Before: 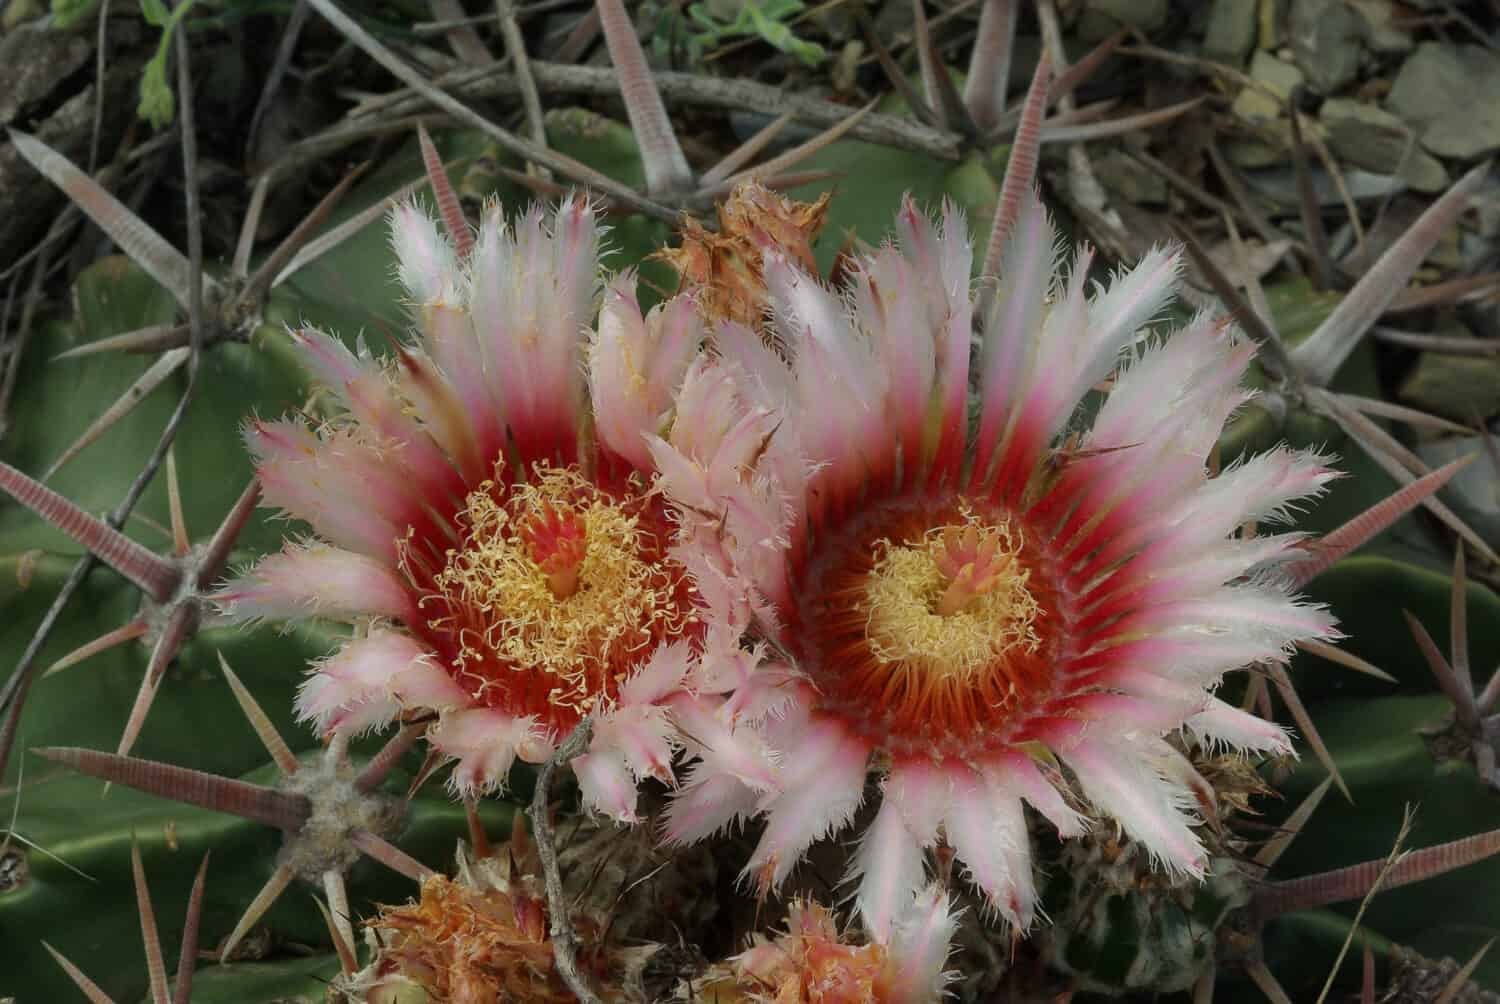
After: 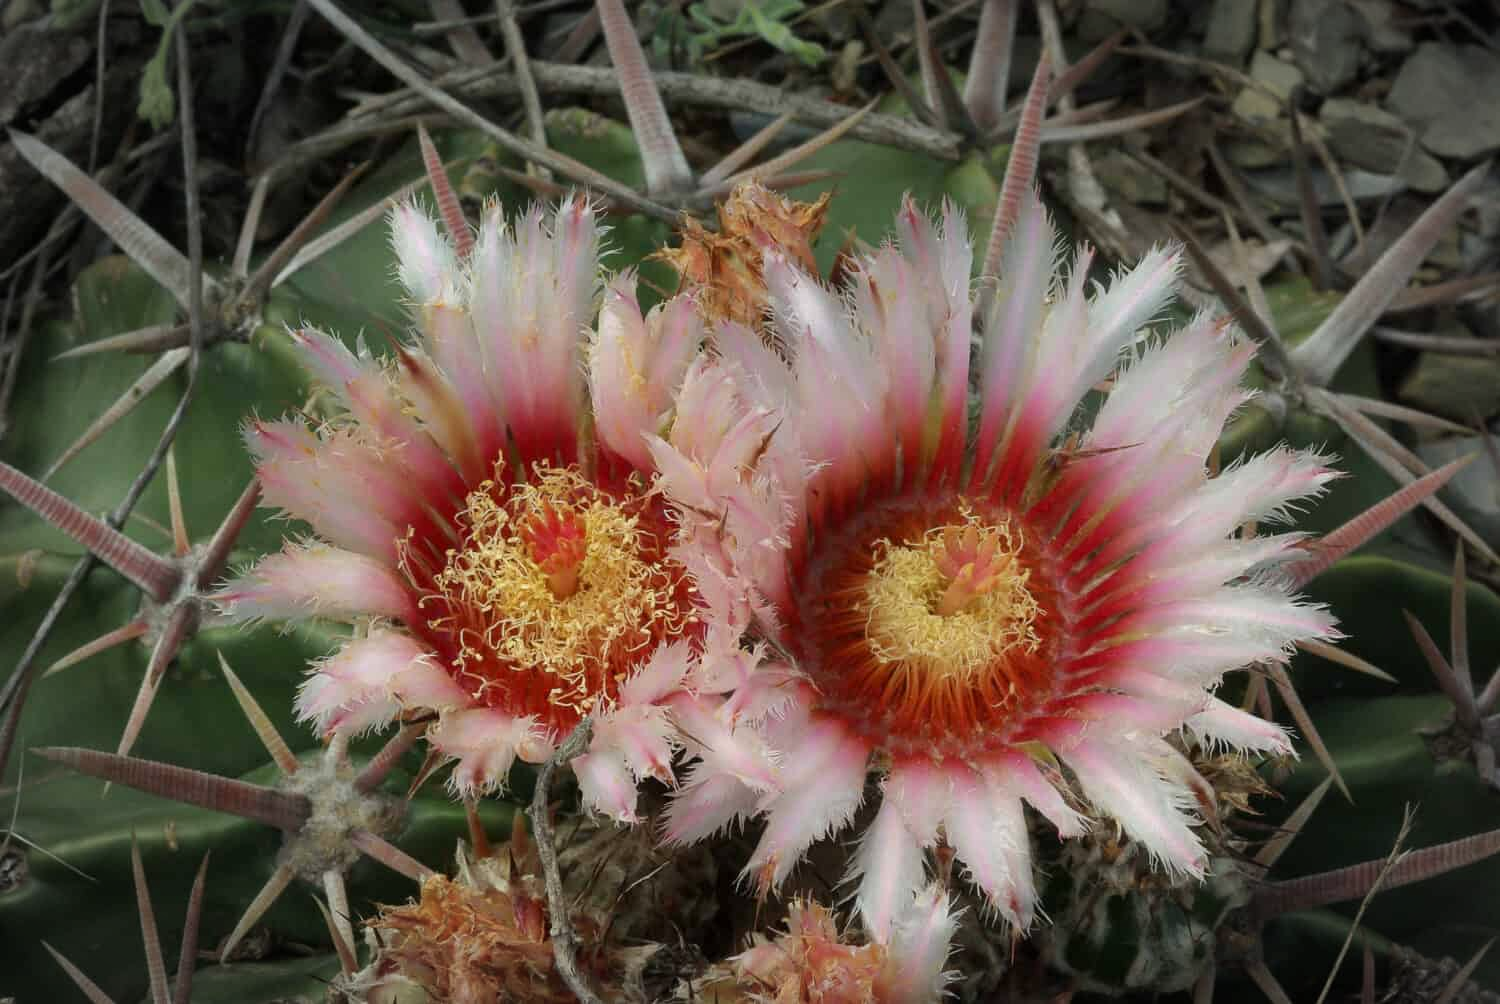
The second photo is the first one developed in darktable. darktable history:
exposure: exposure 0.299 EV, compensate highlight preservation false
vignetting: automatic ratio true
